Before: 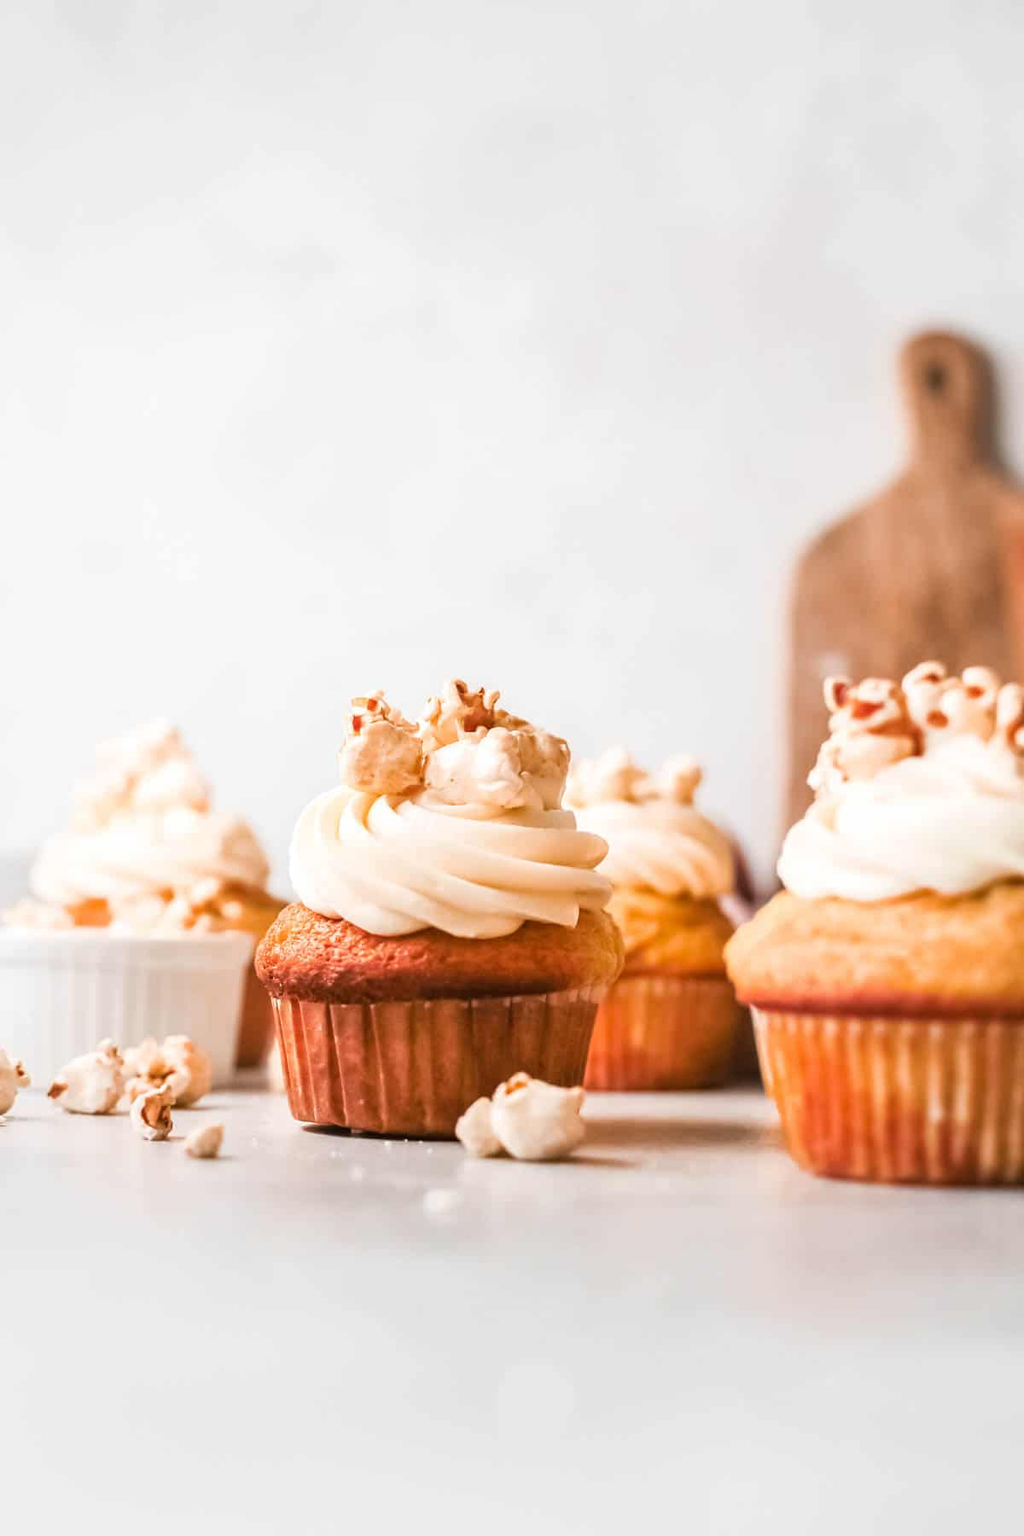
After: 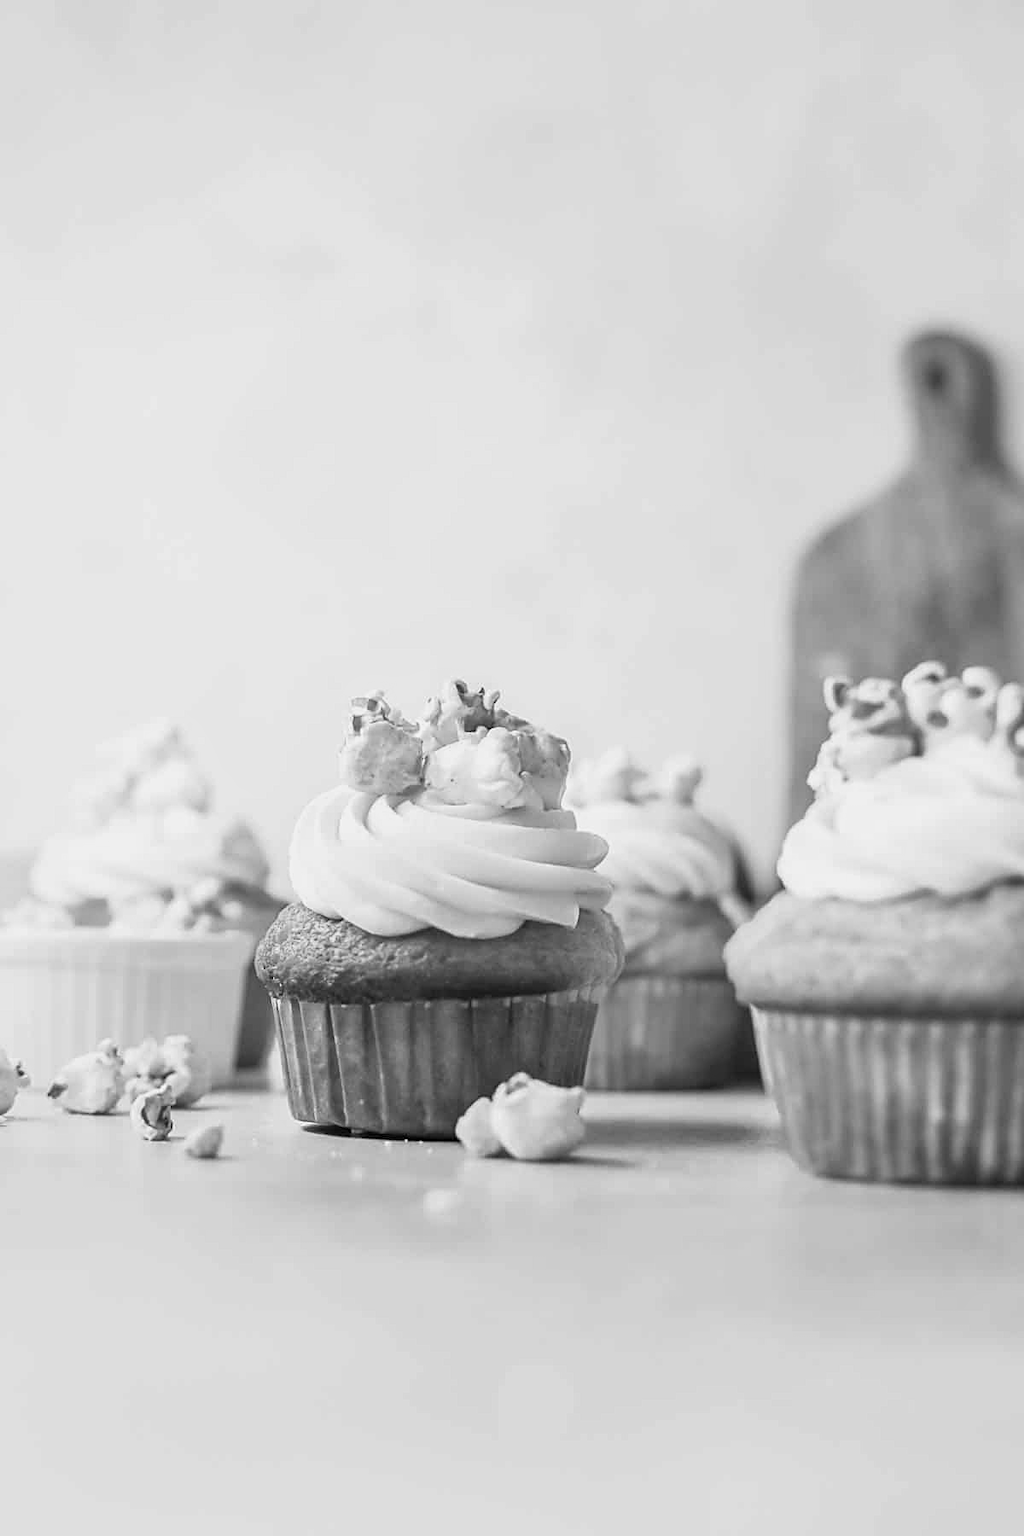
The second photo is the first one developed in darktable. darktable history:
sharpen: on, module defaults
monochrome: a -71.75, b 75.82
